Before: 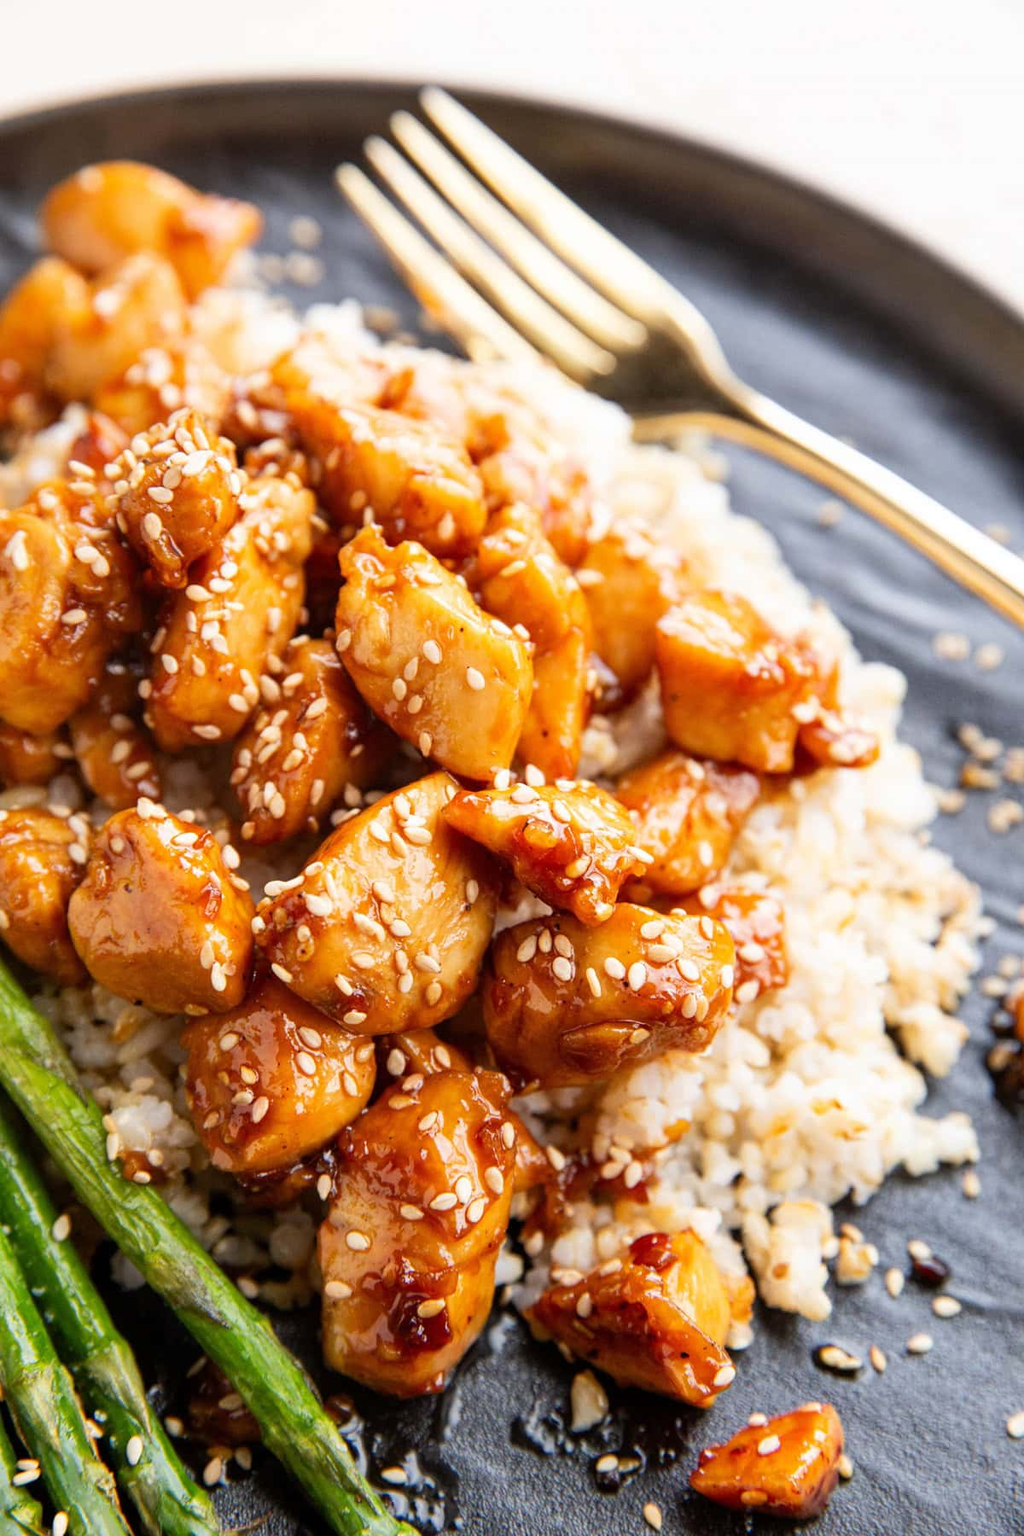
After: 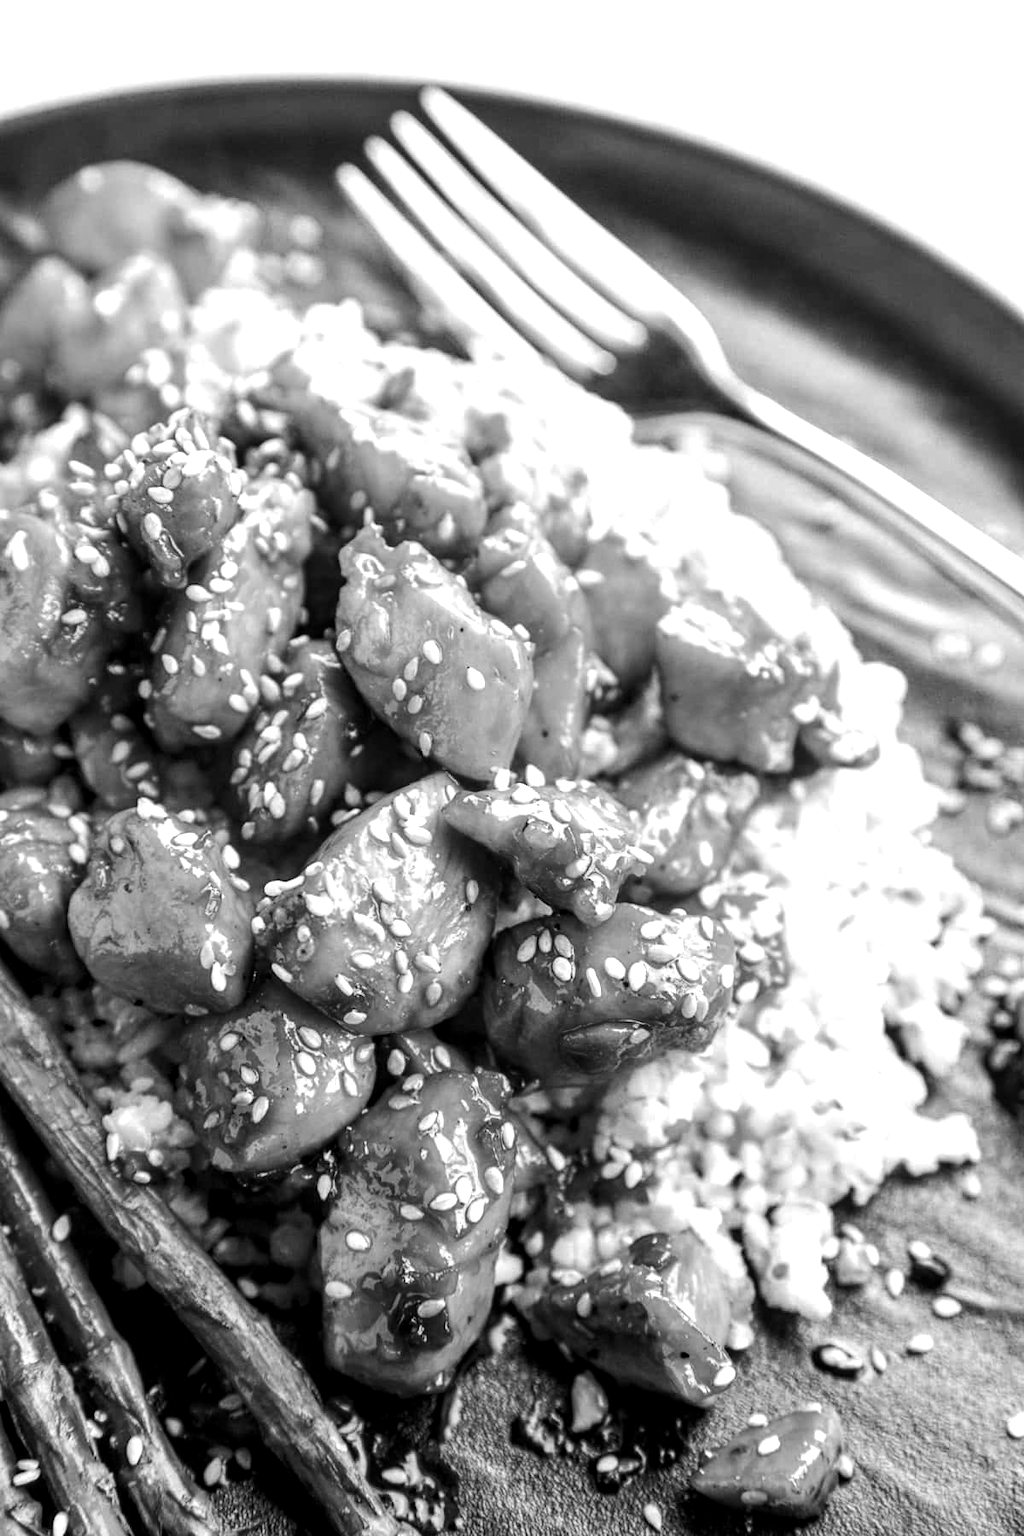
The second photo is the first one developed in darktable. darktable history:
local contrast: detail 130%
color calibration: output gray [0.246, 0.254, 0.501, 0], gray › normalize channels true, illuminant same as pipeline (D50), adaptation XYZ, x 0.346, y 0.359, gamut compression 0
tone equalizer: -8 EV -0.75 EV, -7 EV -0.7 EV, -6 EV -0.6 EV, -5 EV -0.4 EV, -3 EV 0.4 EV, -2 EV 0.6 EV, -1 EV 0.7 EV, +0 EV 0.75 EV, edges refinement/feathering 500, mask exposure compensation -1.57 EV, preserve details no
